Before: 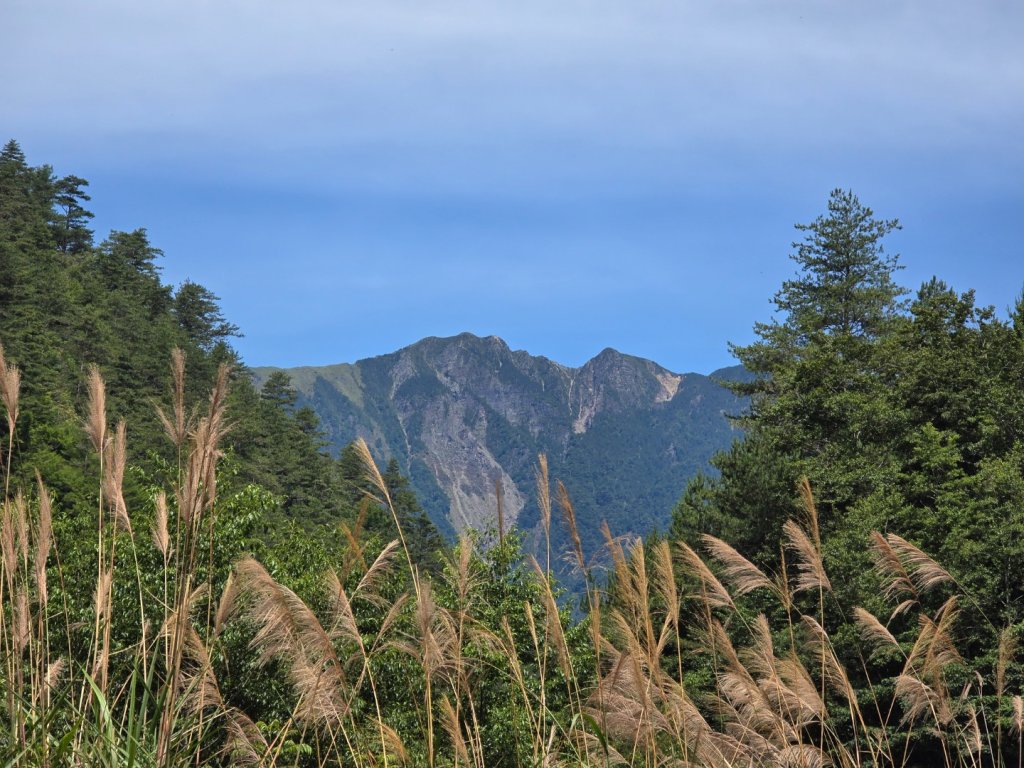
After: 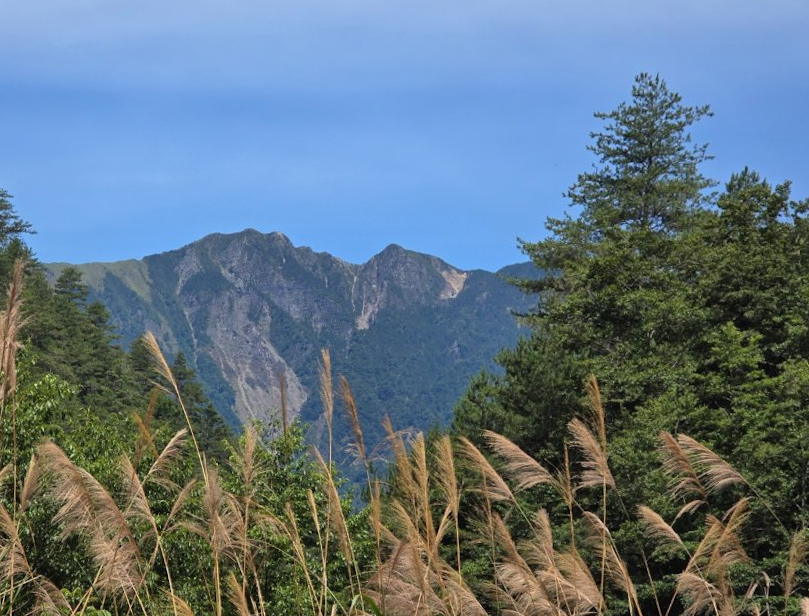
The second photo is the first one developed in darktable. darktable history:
crop: left 16.315%, top 14.246%
rotate and perspective: rotation 0.062°, lens shift (vertical) 0.115, lens shift (horizontal) -0.133, crop left 0.047, crop right 0.94, crop top 0.061, crop bottom 0.94
